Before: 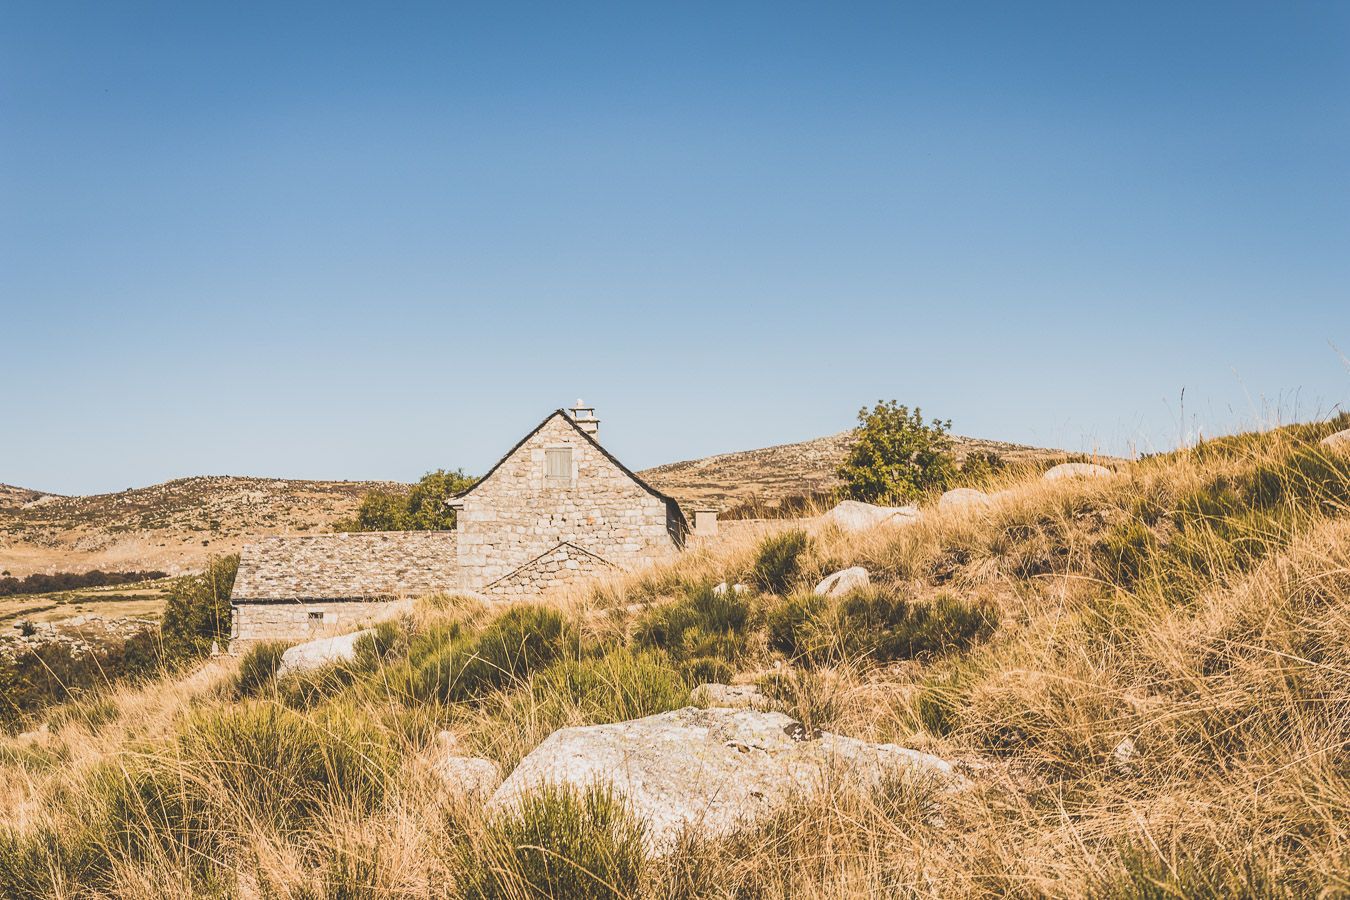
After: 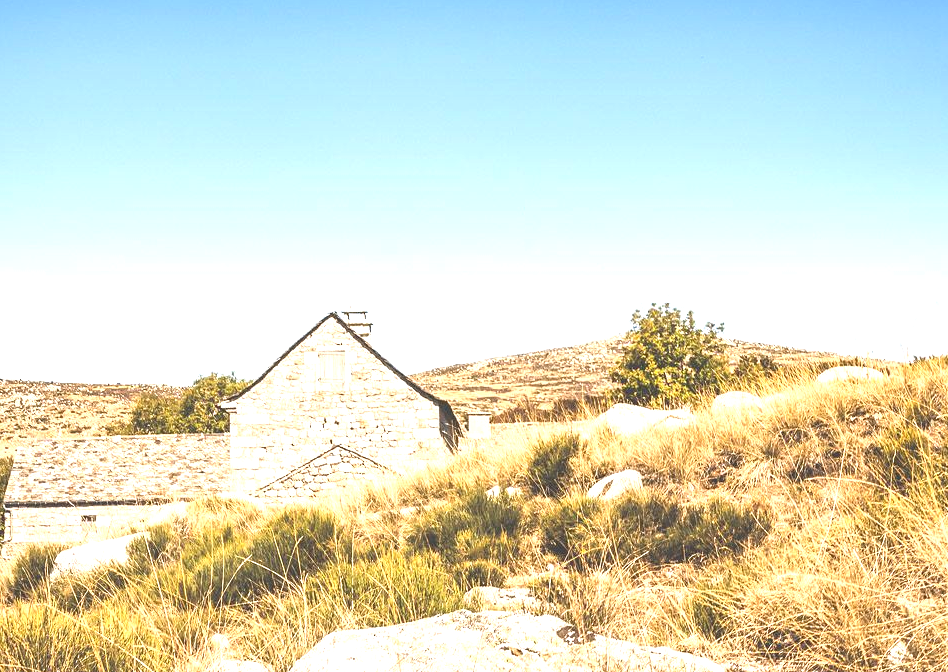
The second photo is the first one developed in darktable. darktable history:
crop and rotate: left 16.9%, top 10.787%, right 12.827%, bottom 14.517%
exposure: black level correction 0, exposure 1.096 EV, compensate highlight preservation false
